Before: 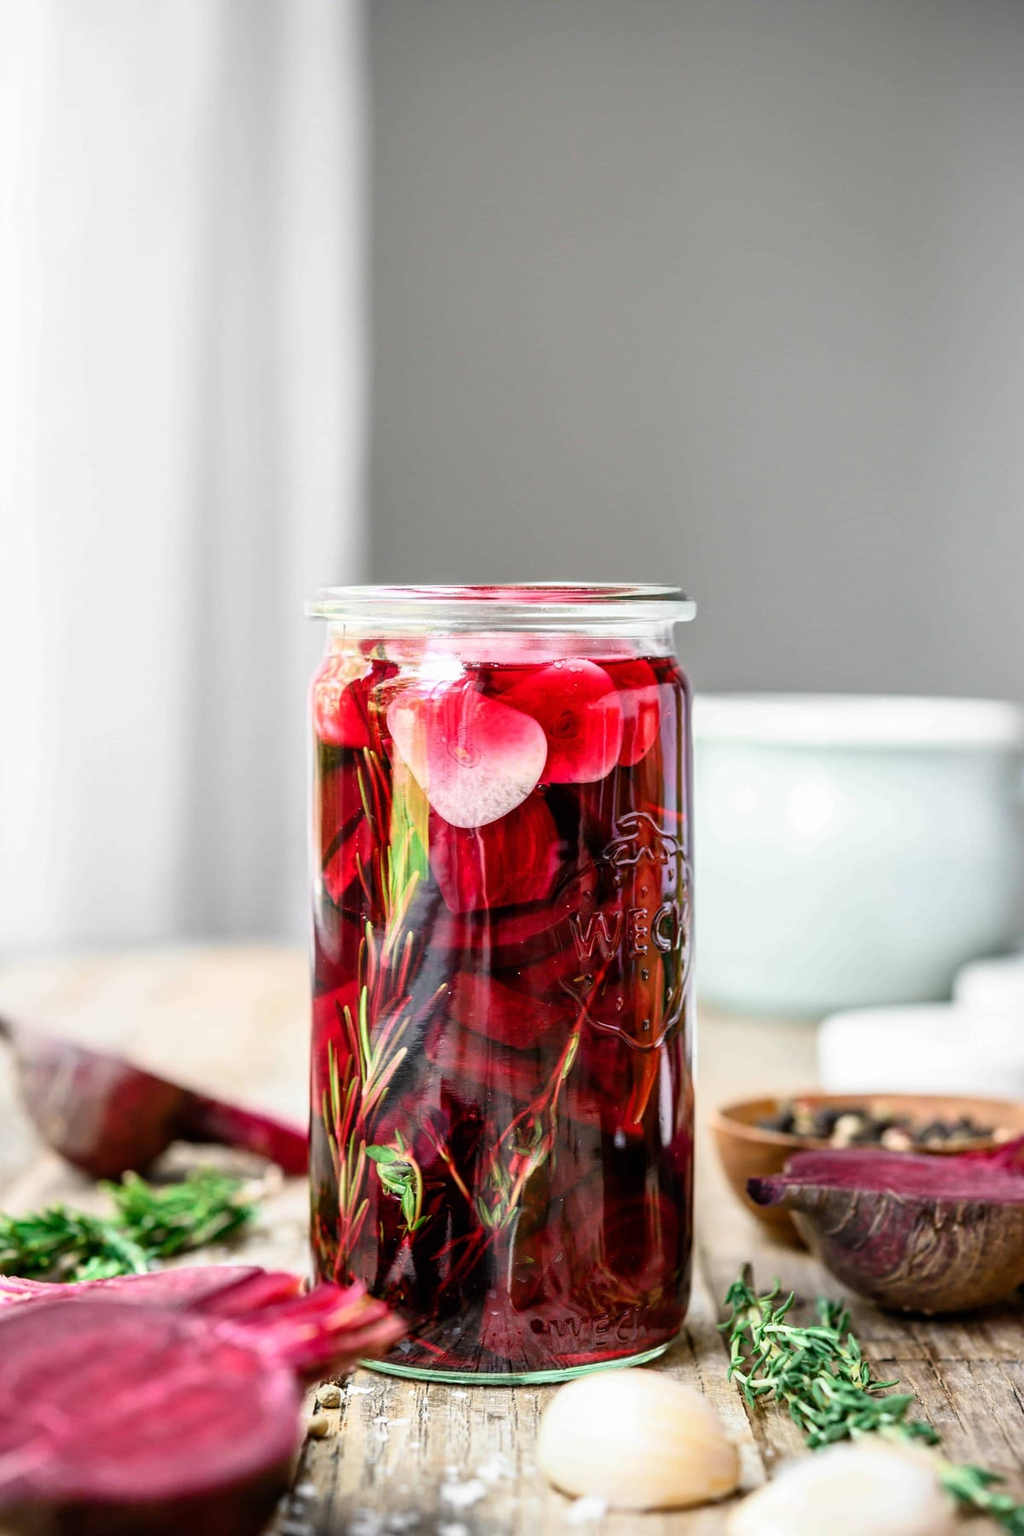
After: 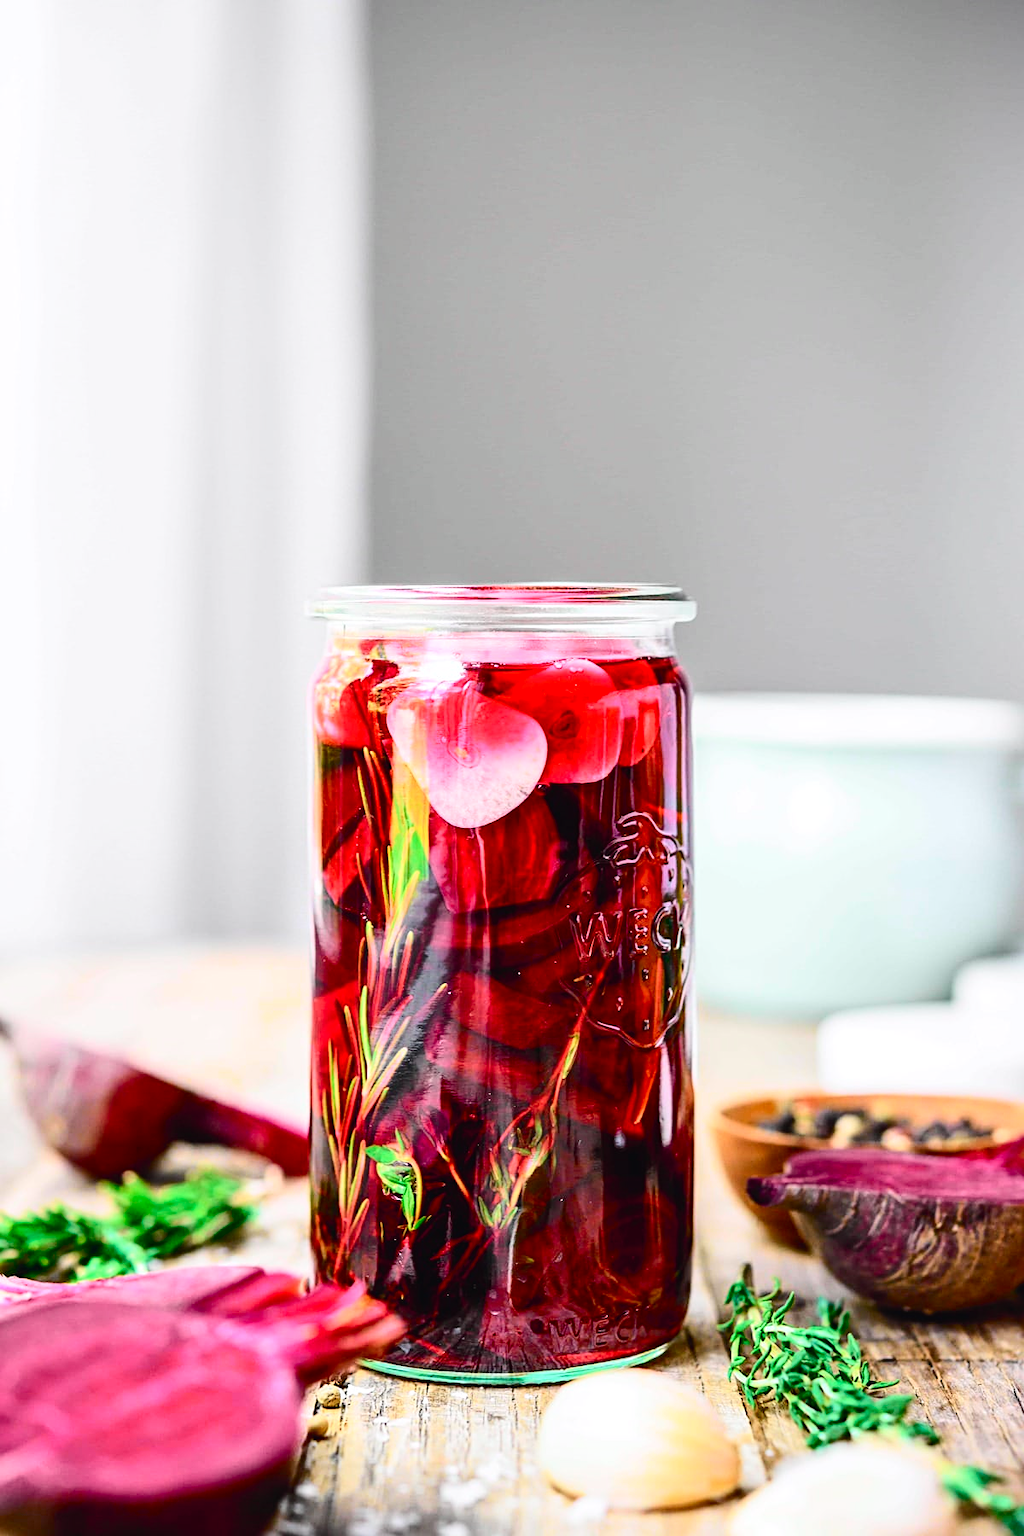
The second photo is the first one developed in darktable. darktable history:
tone curve: curves: ch0 [(0, 0.023) (0.103, 0.087) (0.295, 0.297) (0.445, 0.531) (0.553, 0.665) (0.735, 0.843) (0.994, 1)]; ch1 [(0, 0) (0.427, 0.346) (0.456, 0.426) (0.484, 0.483) (0.509, 0.514) (0.535, 0.56) (0.581, 0.632) (0.646, 0.715) (1, 1)]; ch2 [(0, 0) (0.369, 0.388) (0.449, 0.431) (0.501, 0.495) (0.533, 0.518) (0.572, 0.612) (0.677, 0.752) (1, 1)], color space Lab, independent channels, preserve colors none
sharpen: radius 2.132, amount 0.382, threshold 0.217
